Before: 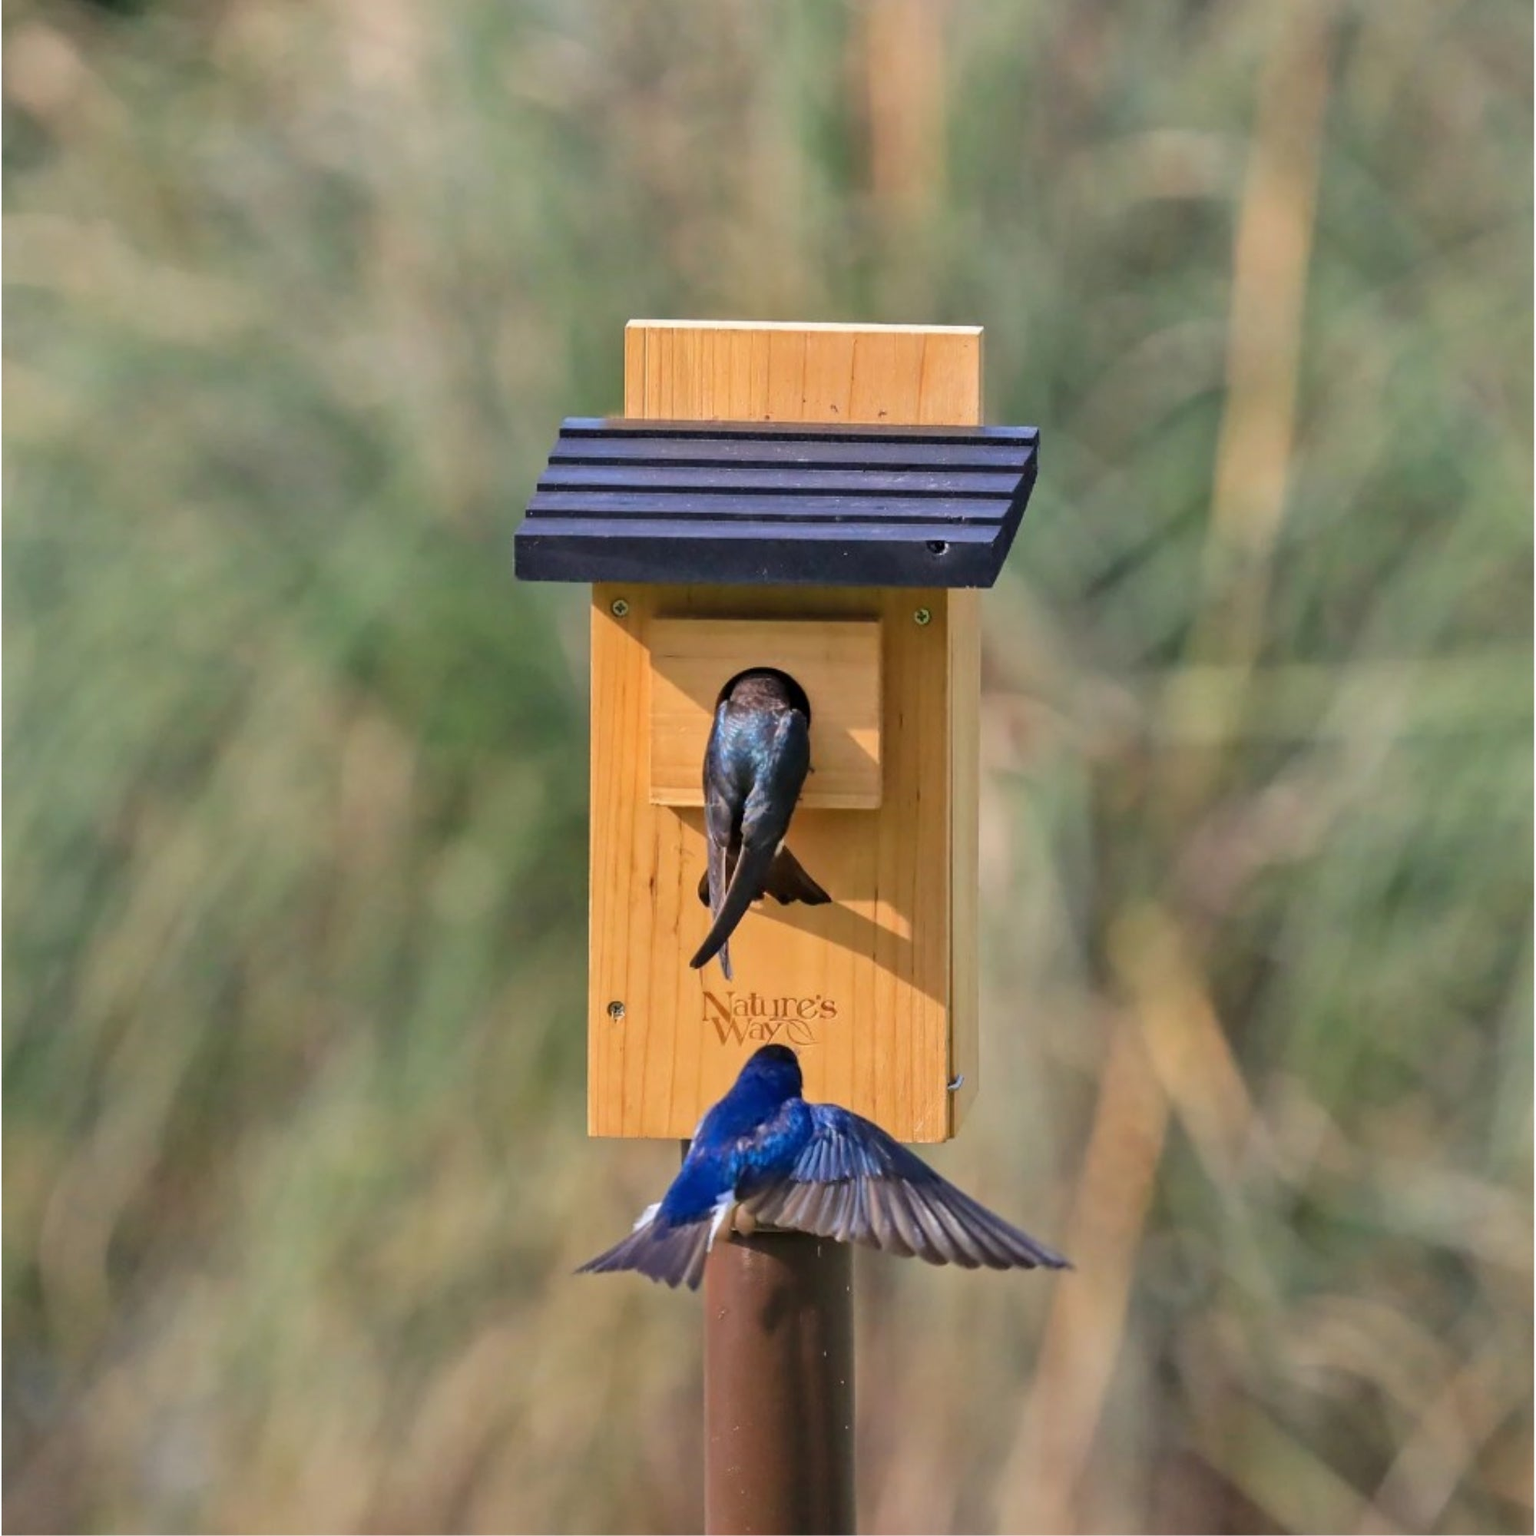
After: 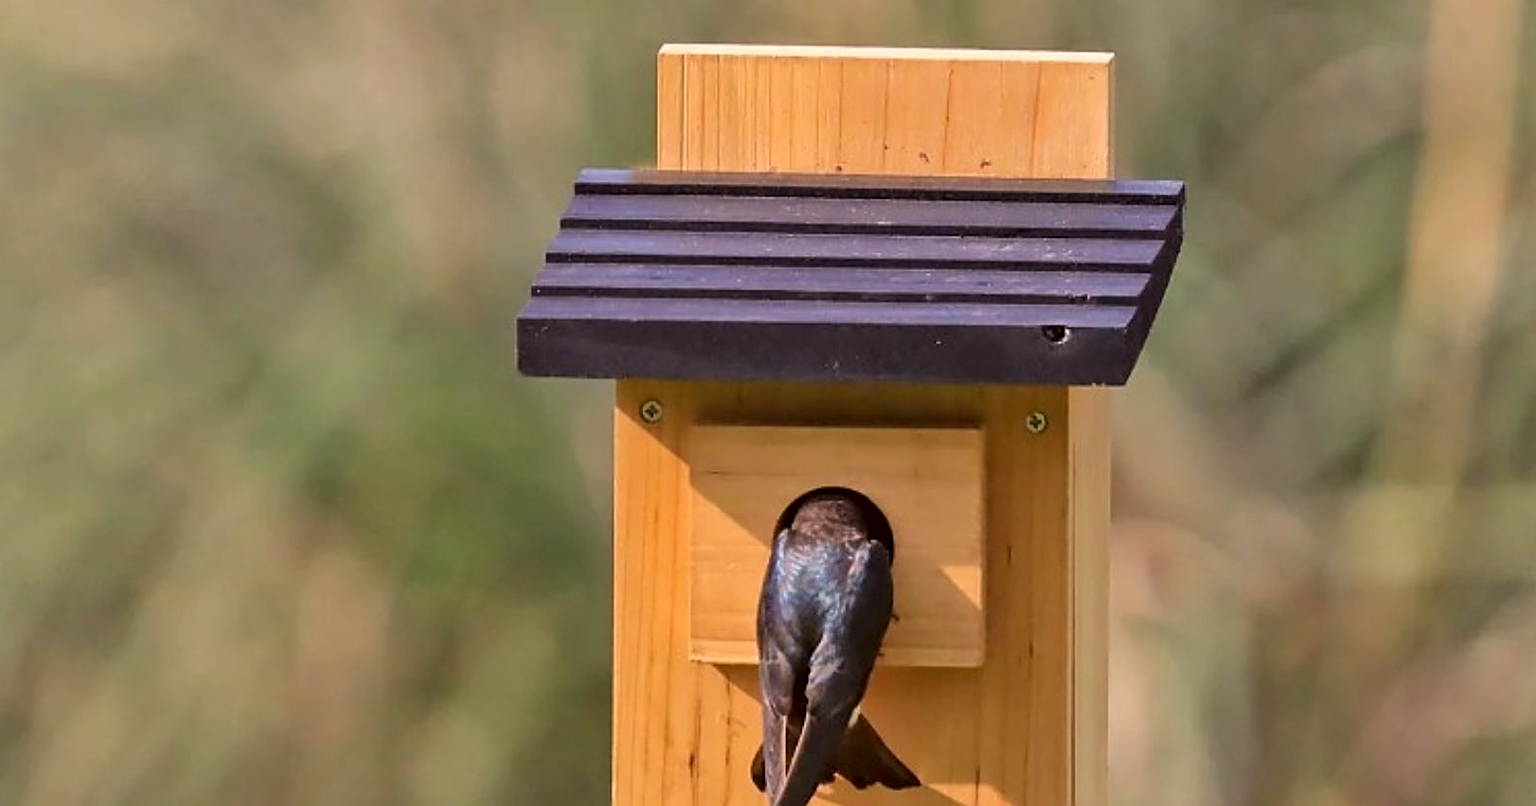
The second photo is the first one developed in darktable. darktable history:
color correction: highlights a* 6.7, highlights b* 7.78, shadows a* 6.09, shadows b* 6.88, saturation 0.932
crop: left 7.066%, top 18.557%, right 14.381%, bottom 40.147%
sharpen: on, module defaults
